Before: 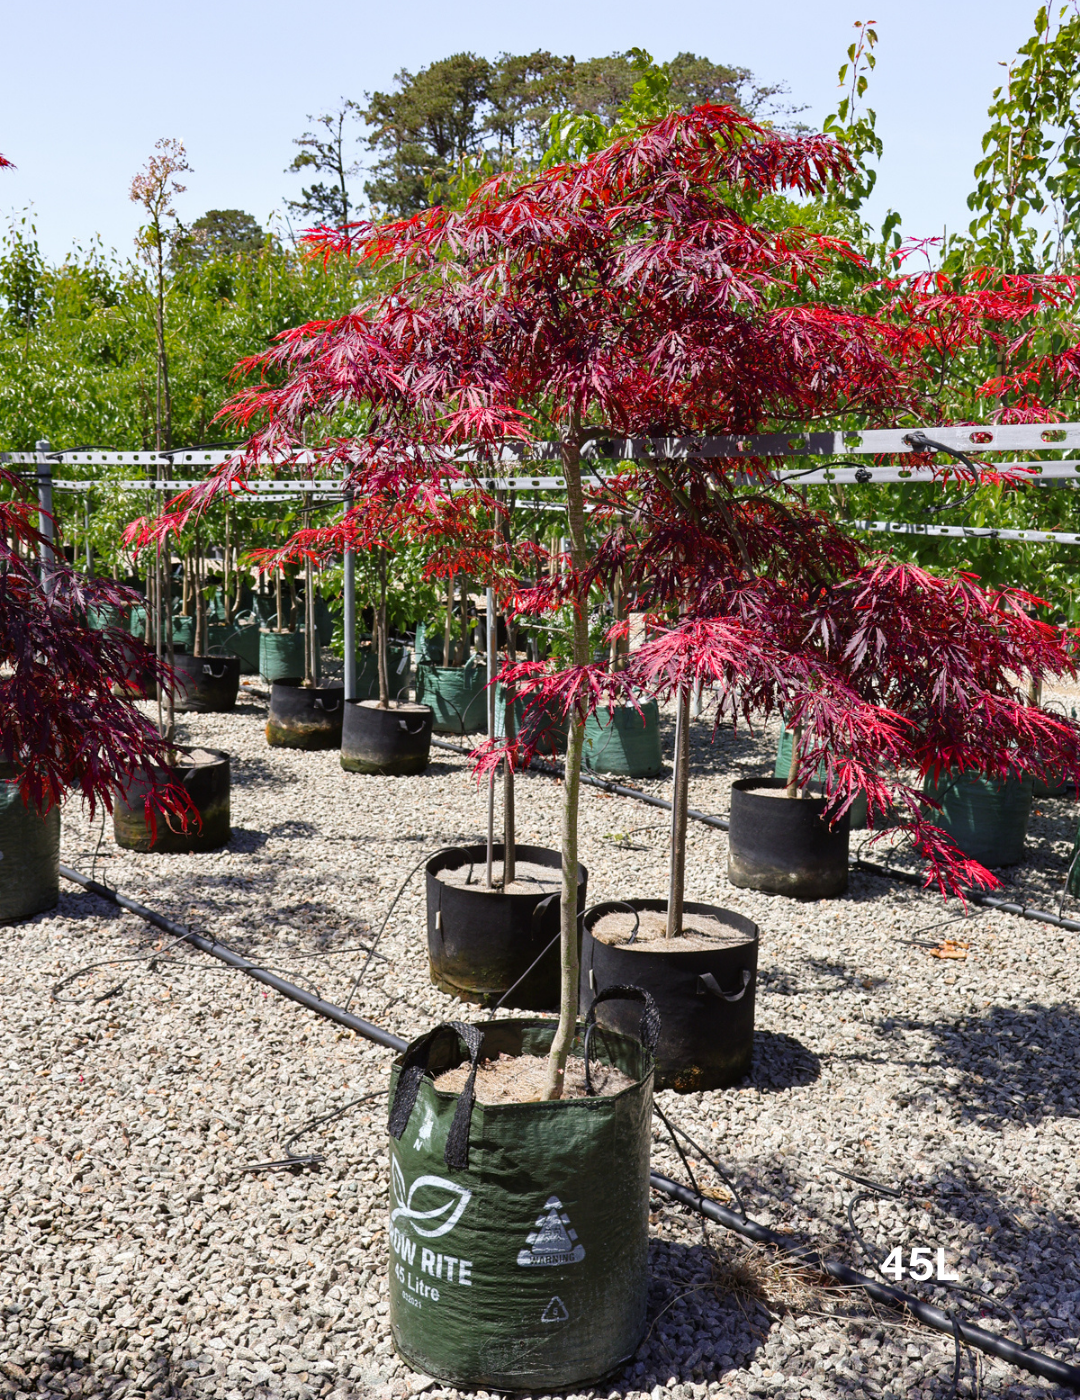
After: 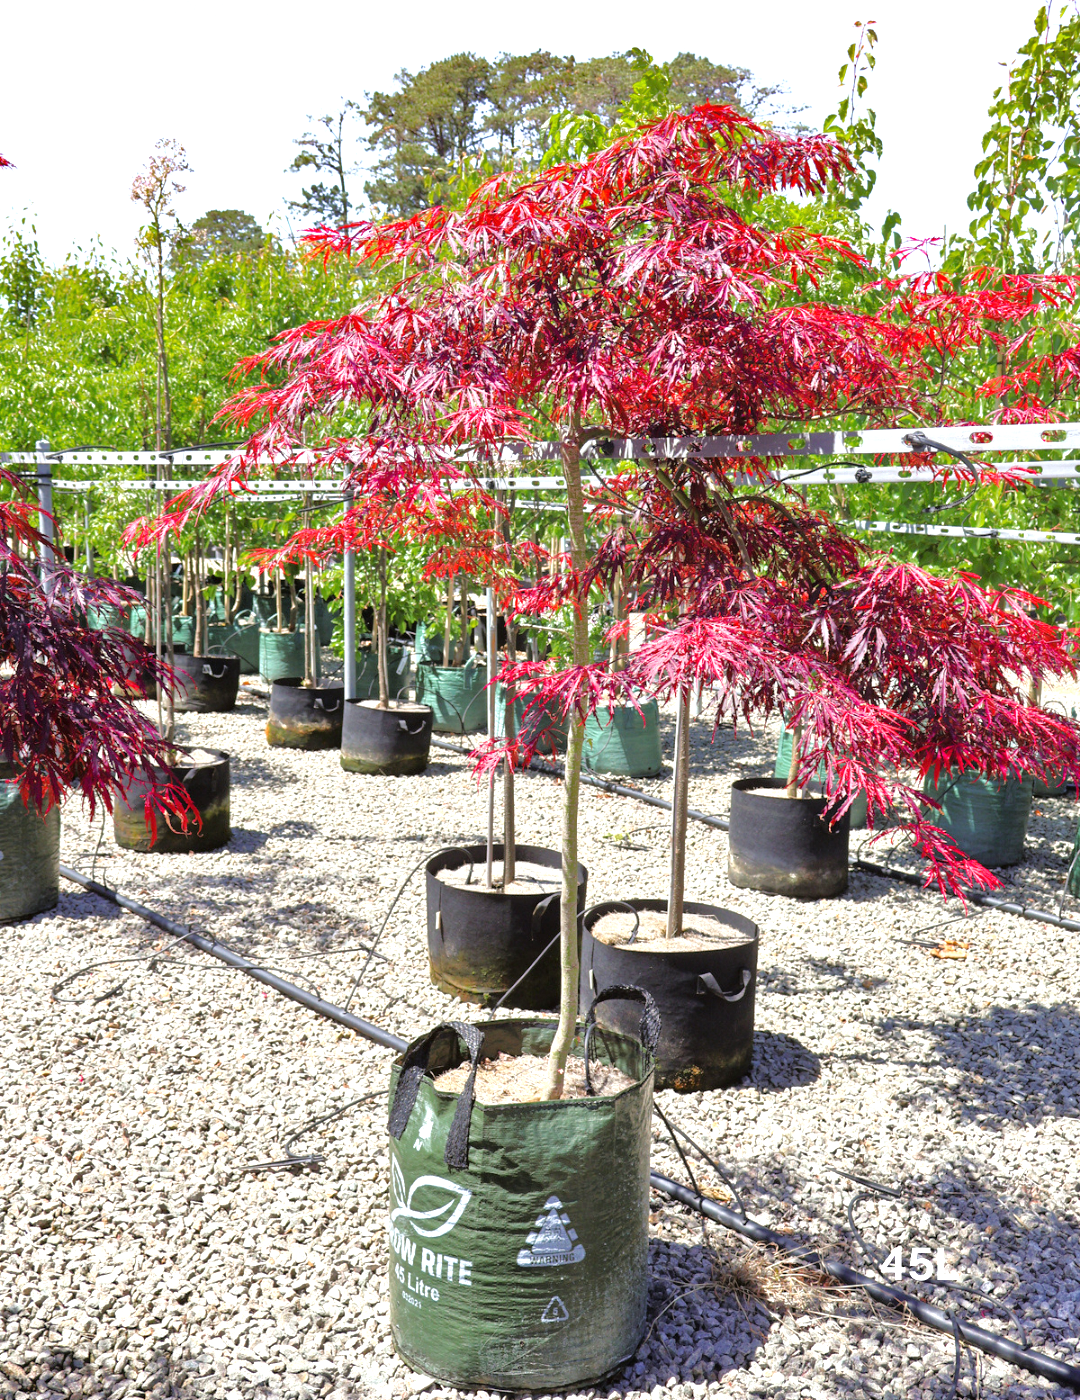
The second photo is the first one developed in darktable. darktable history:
white balance: red 0.978, blue 0.999
tone equalizer: -7 EV 0.15 EV, -6 EV 0.6 EV, -5 EV 1.15 EV, -4 EV 1.33 EV, -3 EV 1.15 EV, -2 EV 0.6 EV, -1 EV 0.15 EV, mask exposure compensation -0.5 EV
exposure: black level correction 0, exposure 0.7 EV, compensate exposure bias true, compensate highlight preservation false
